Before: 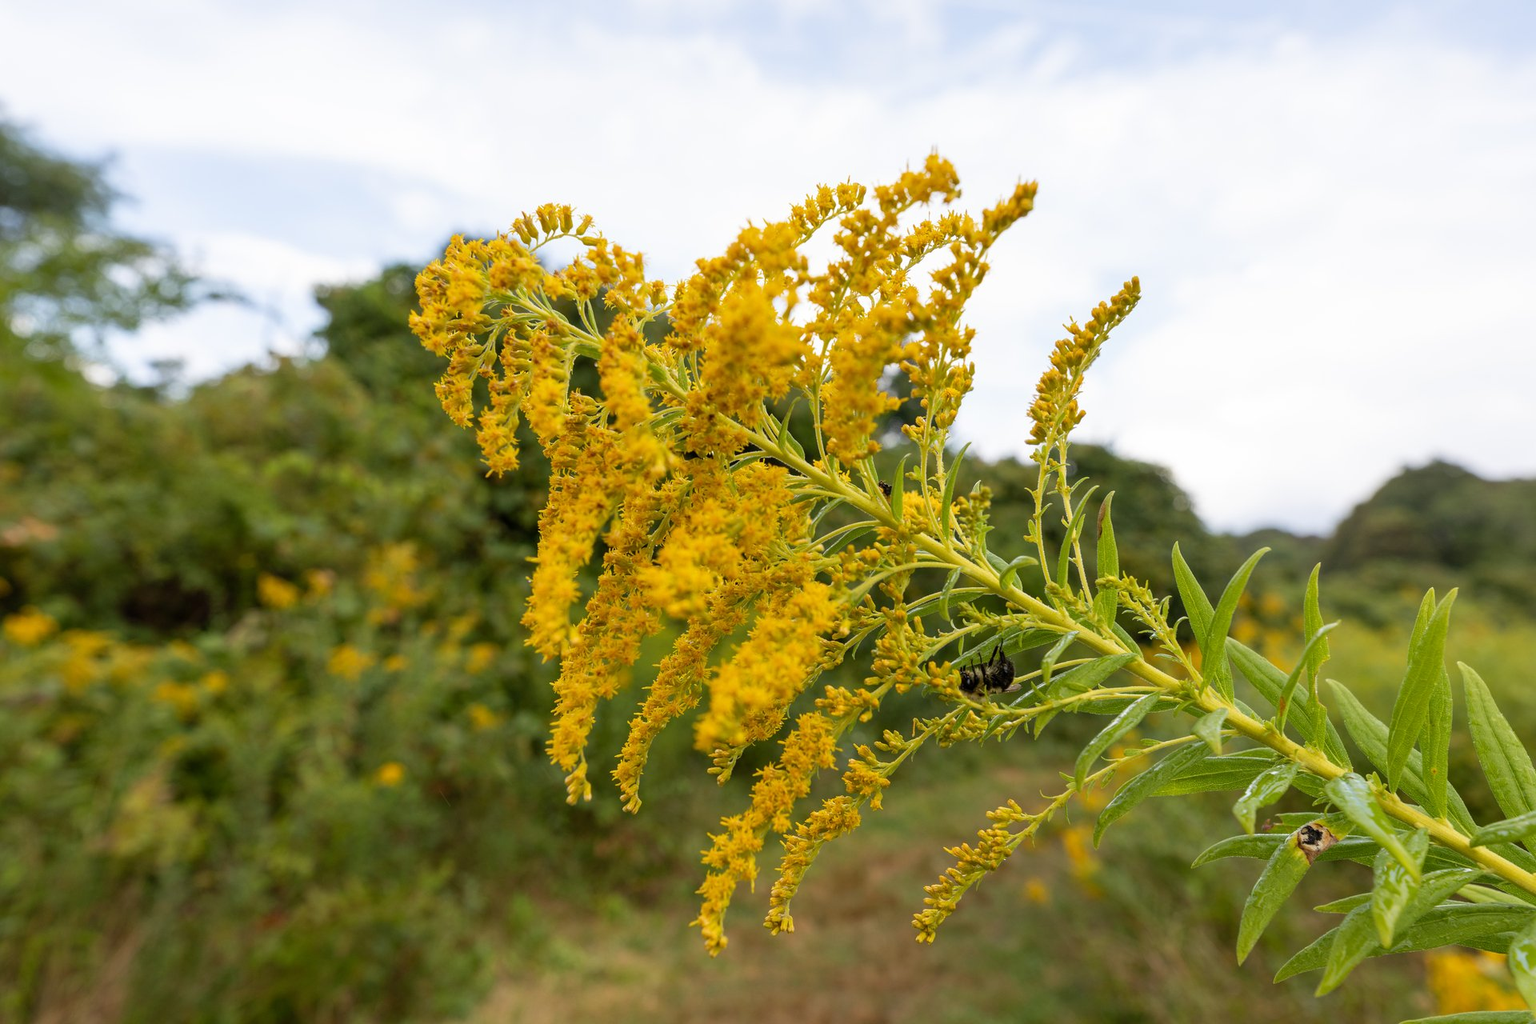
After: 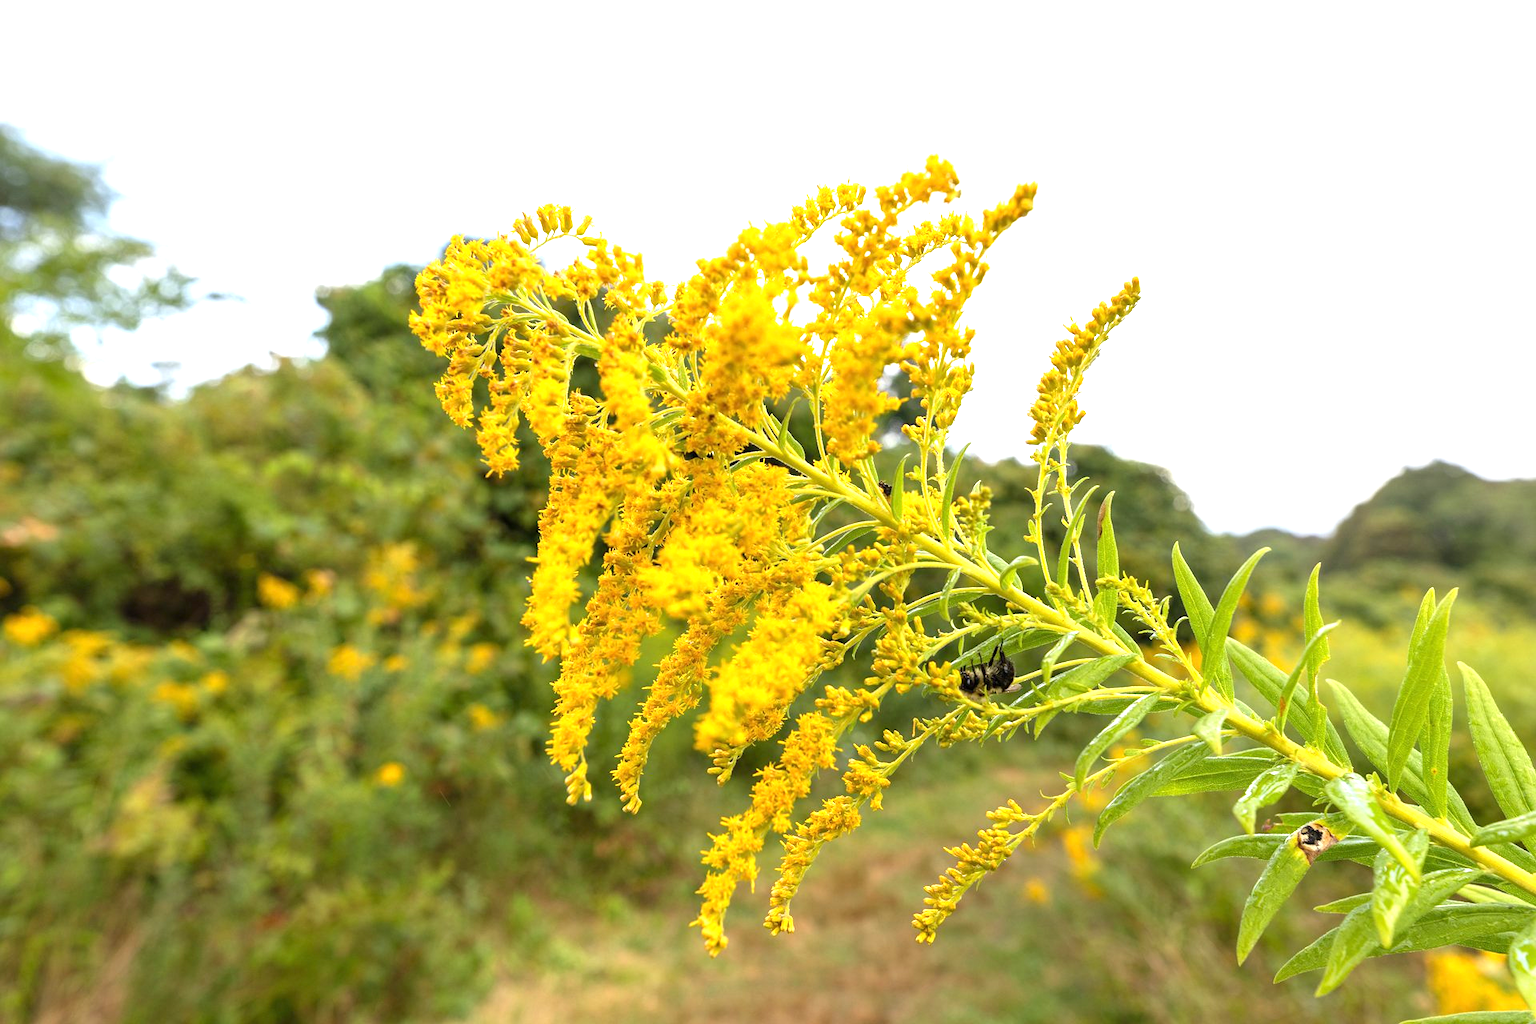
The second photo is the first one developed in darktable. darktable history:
exposure: black level correction 0, exposure 1.107 EV, compensate exposure bias true, compensate highlight preservation false
